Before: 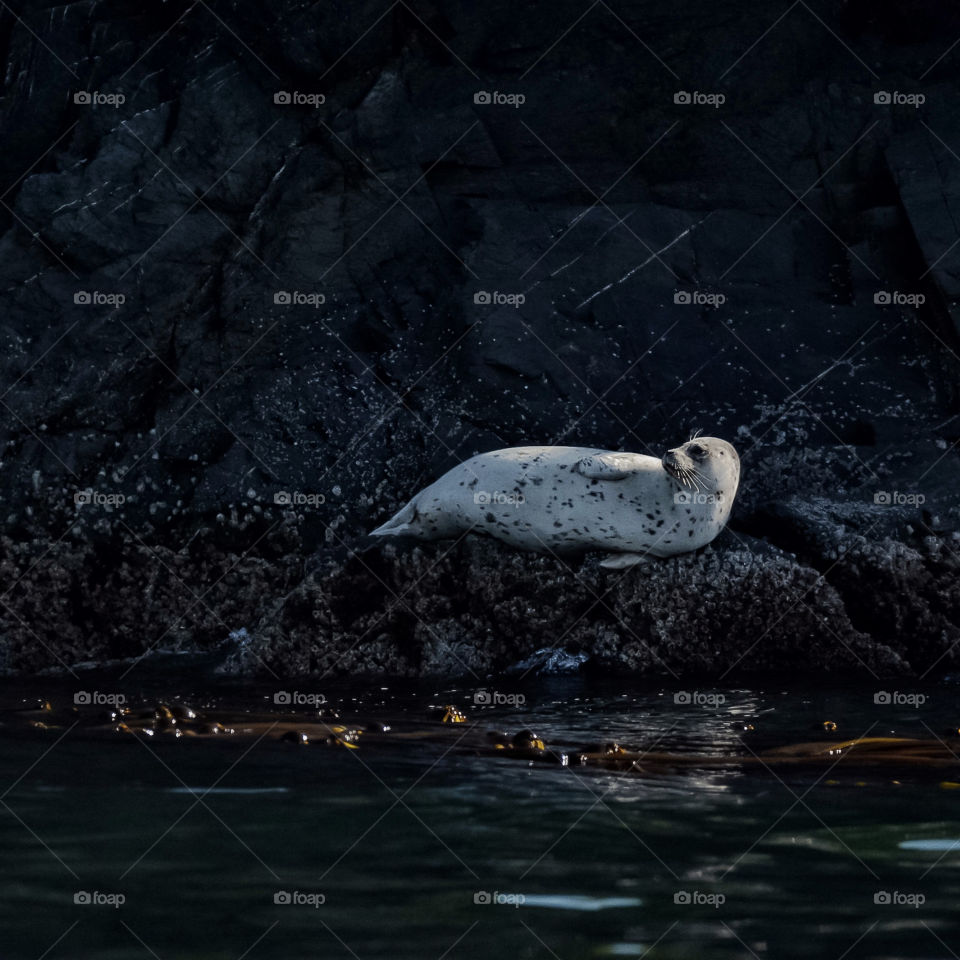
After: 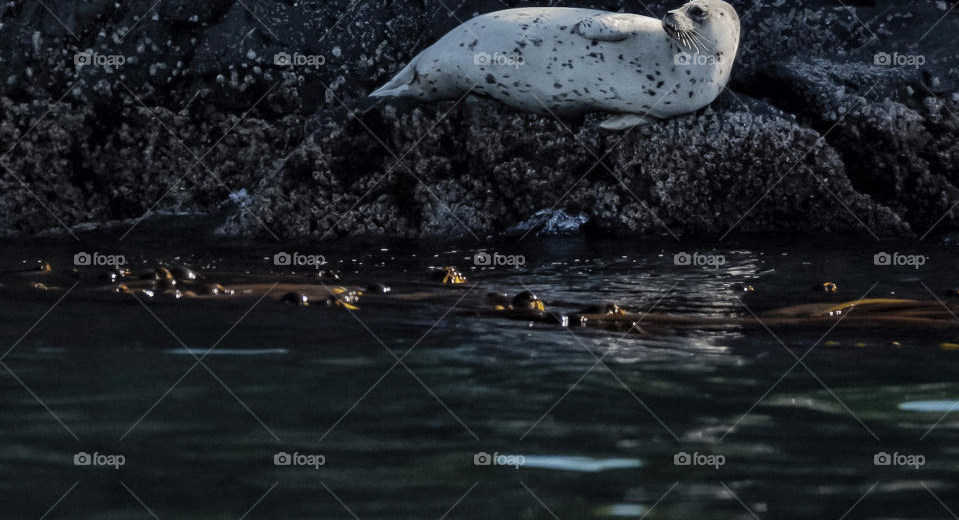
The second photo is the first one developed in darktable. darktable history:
contrast brightness saturation: brightness 0.127
crop and rotate: top 45.788%, right 0.039%
